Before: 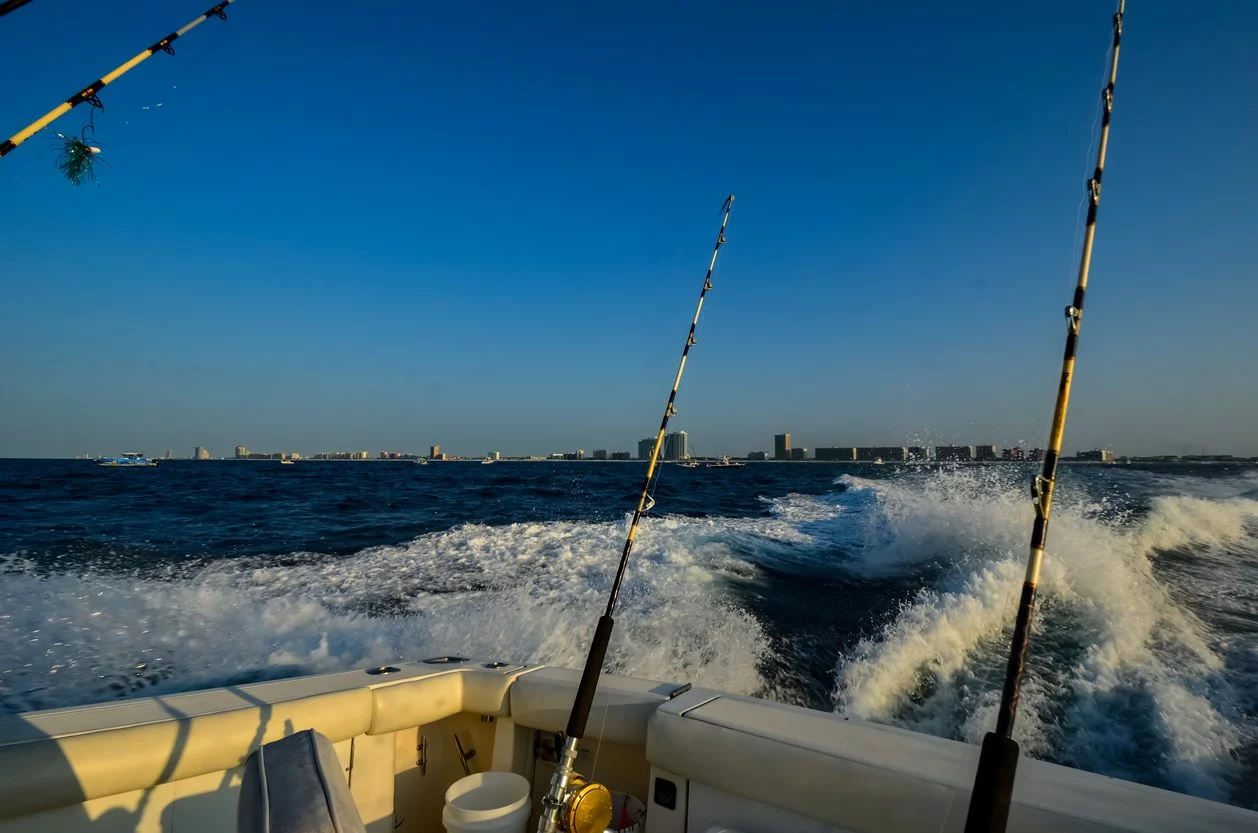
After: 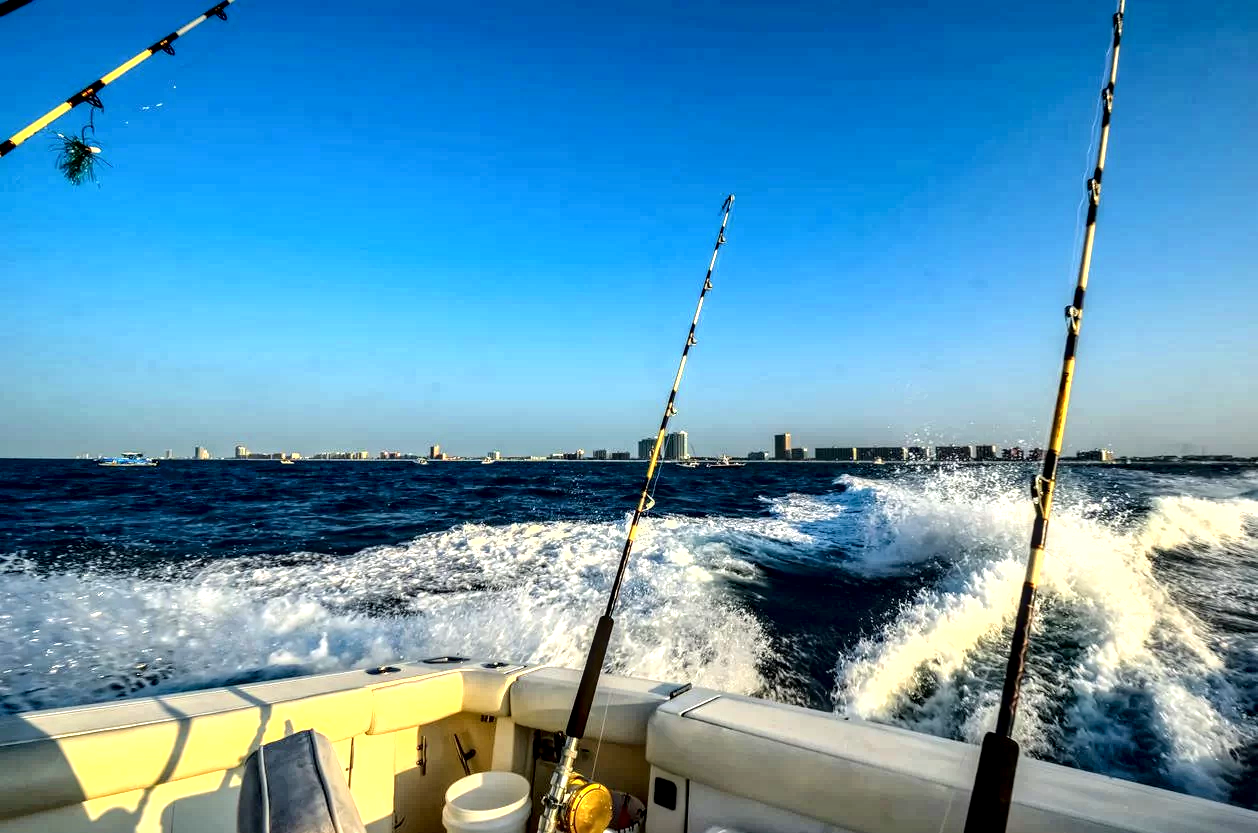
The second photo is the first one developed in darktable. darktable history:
exposure: black level correction 0, exposure 1.45 EV, compensate exposure bias true, compensate highlight preservation false
local contrast: detail 150%
fill light: exposure -2 EV, width 8.6
